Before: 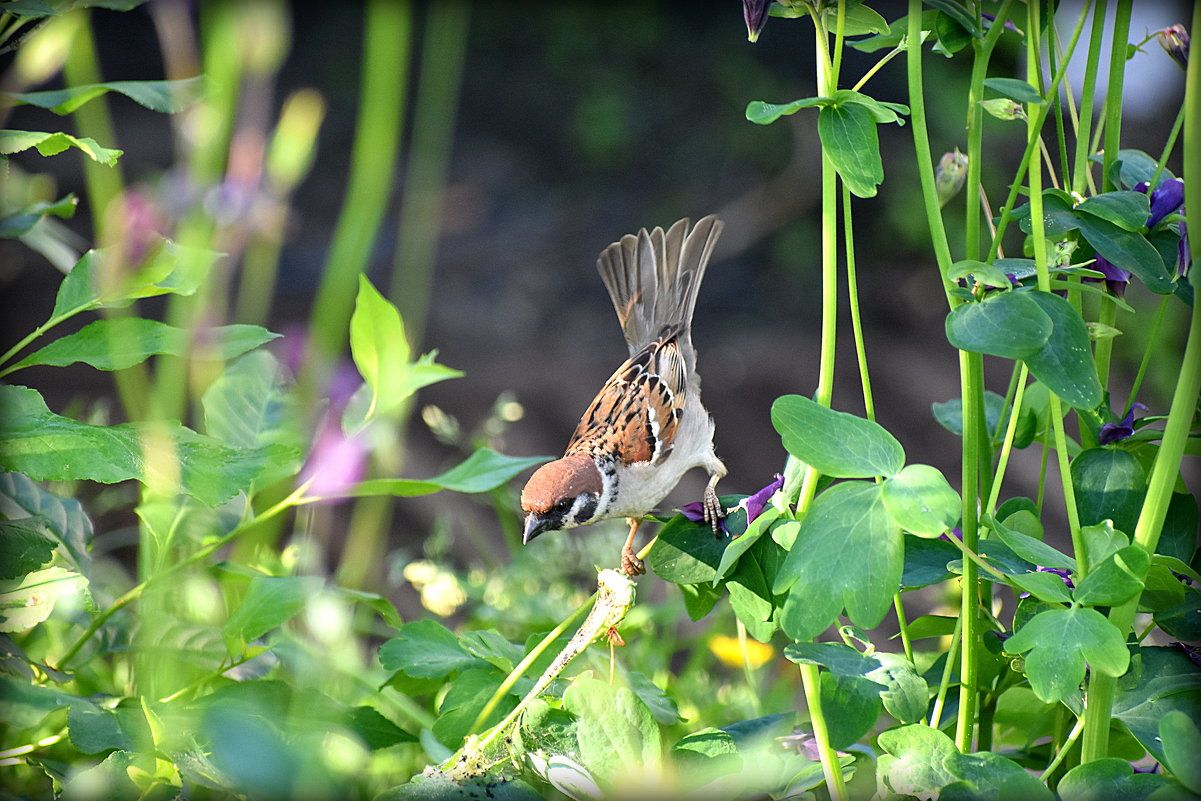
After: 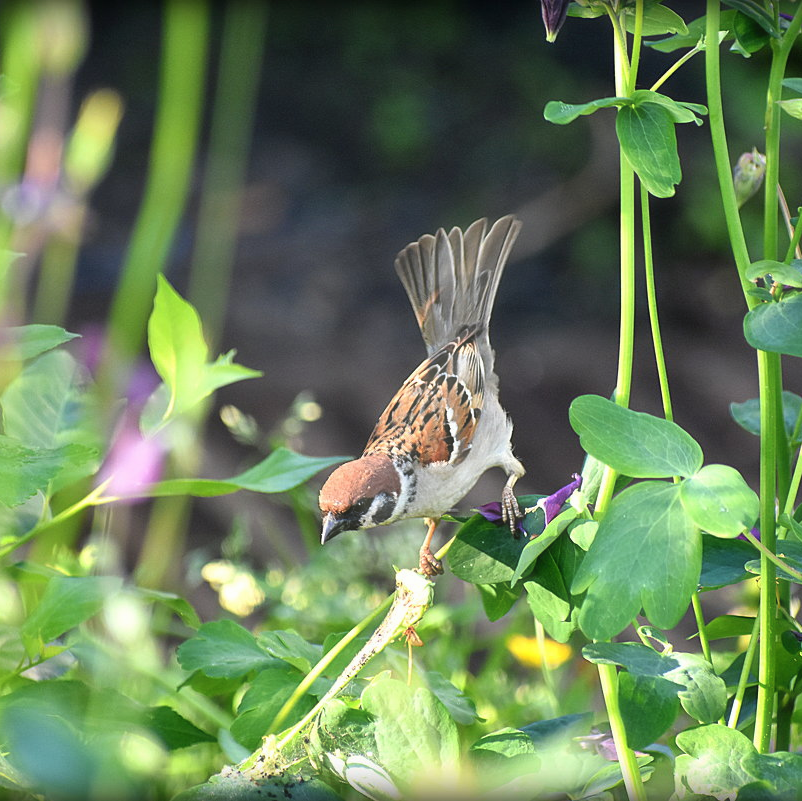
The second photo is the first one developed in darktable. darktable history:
haze removal: strength -0.104, compatibility mode true, adaptive false
crop: left 16.889%, right 16.262%
